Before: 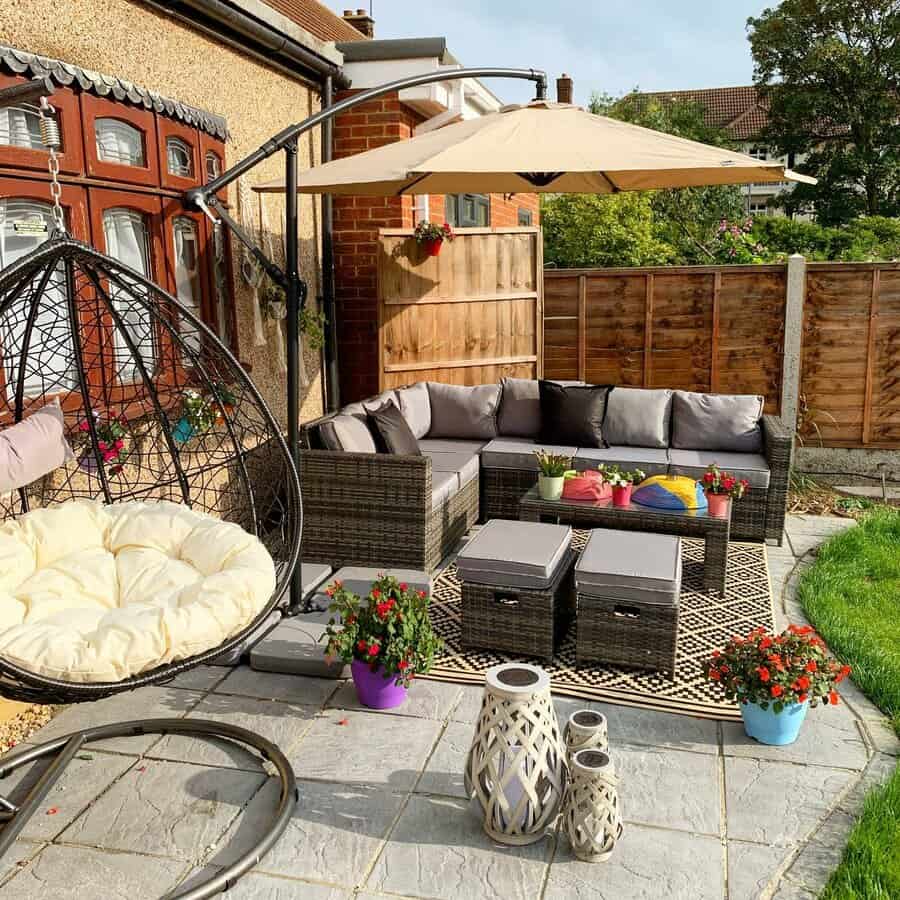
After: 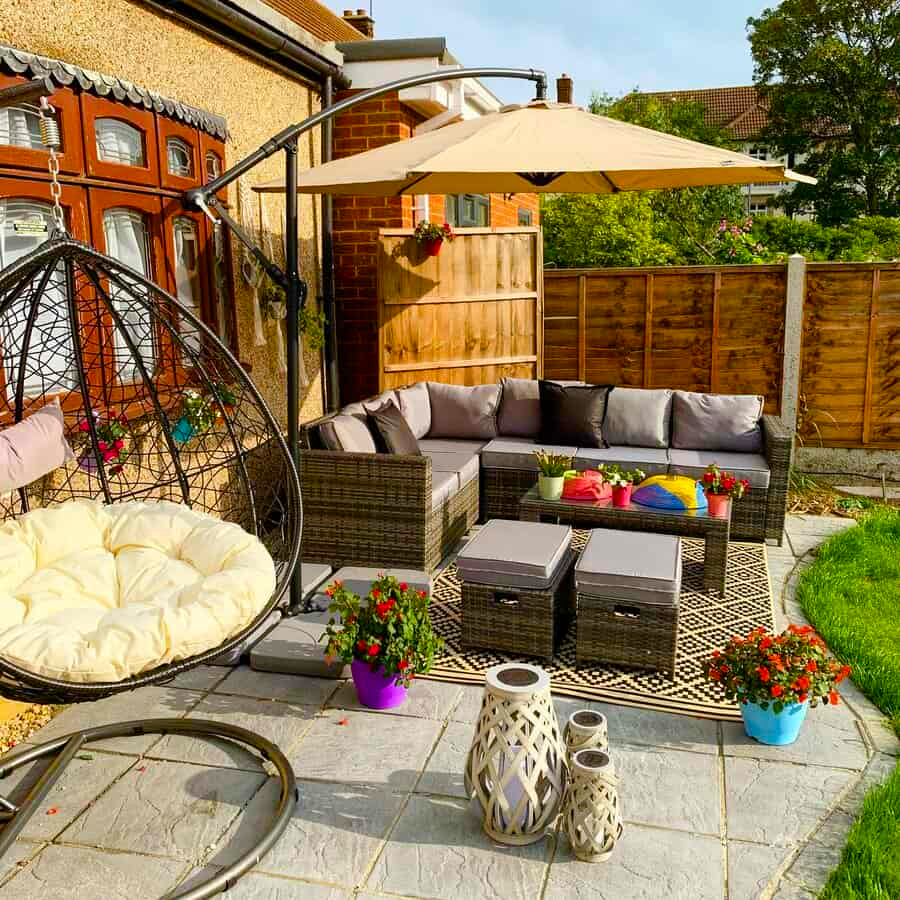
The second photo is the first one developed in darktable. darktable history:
color balance rgb: linear chroma grading › global chroma 18.985%, perceptual saturation grading › global saturation 20%, perceptual saturation grading › highlights -25.338%, perceptual saturation grading › shadows 24.592%, global vibrance 33.07%
